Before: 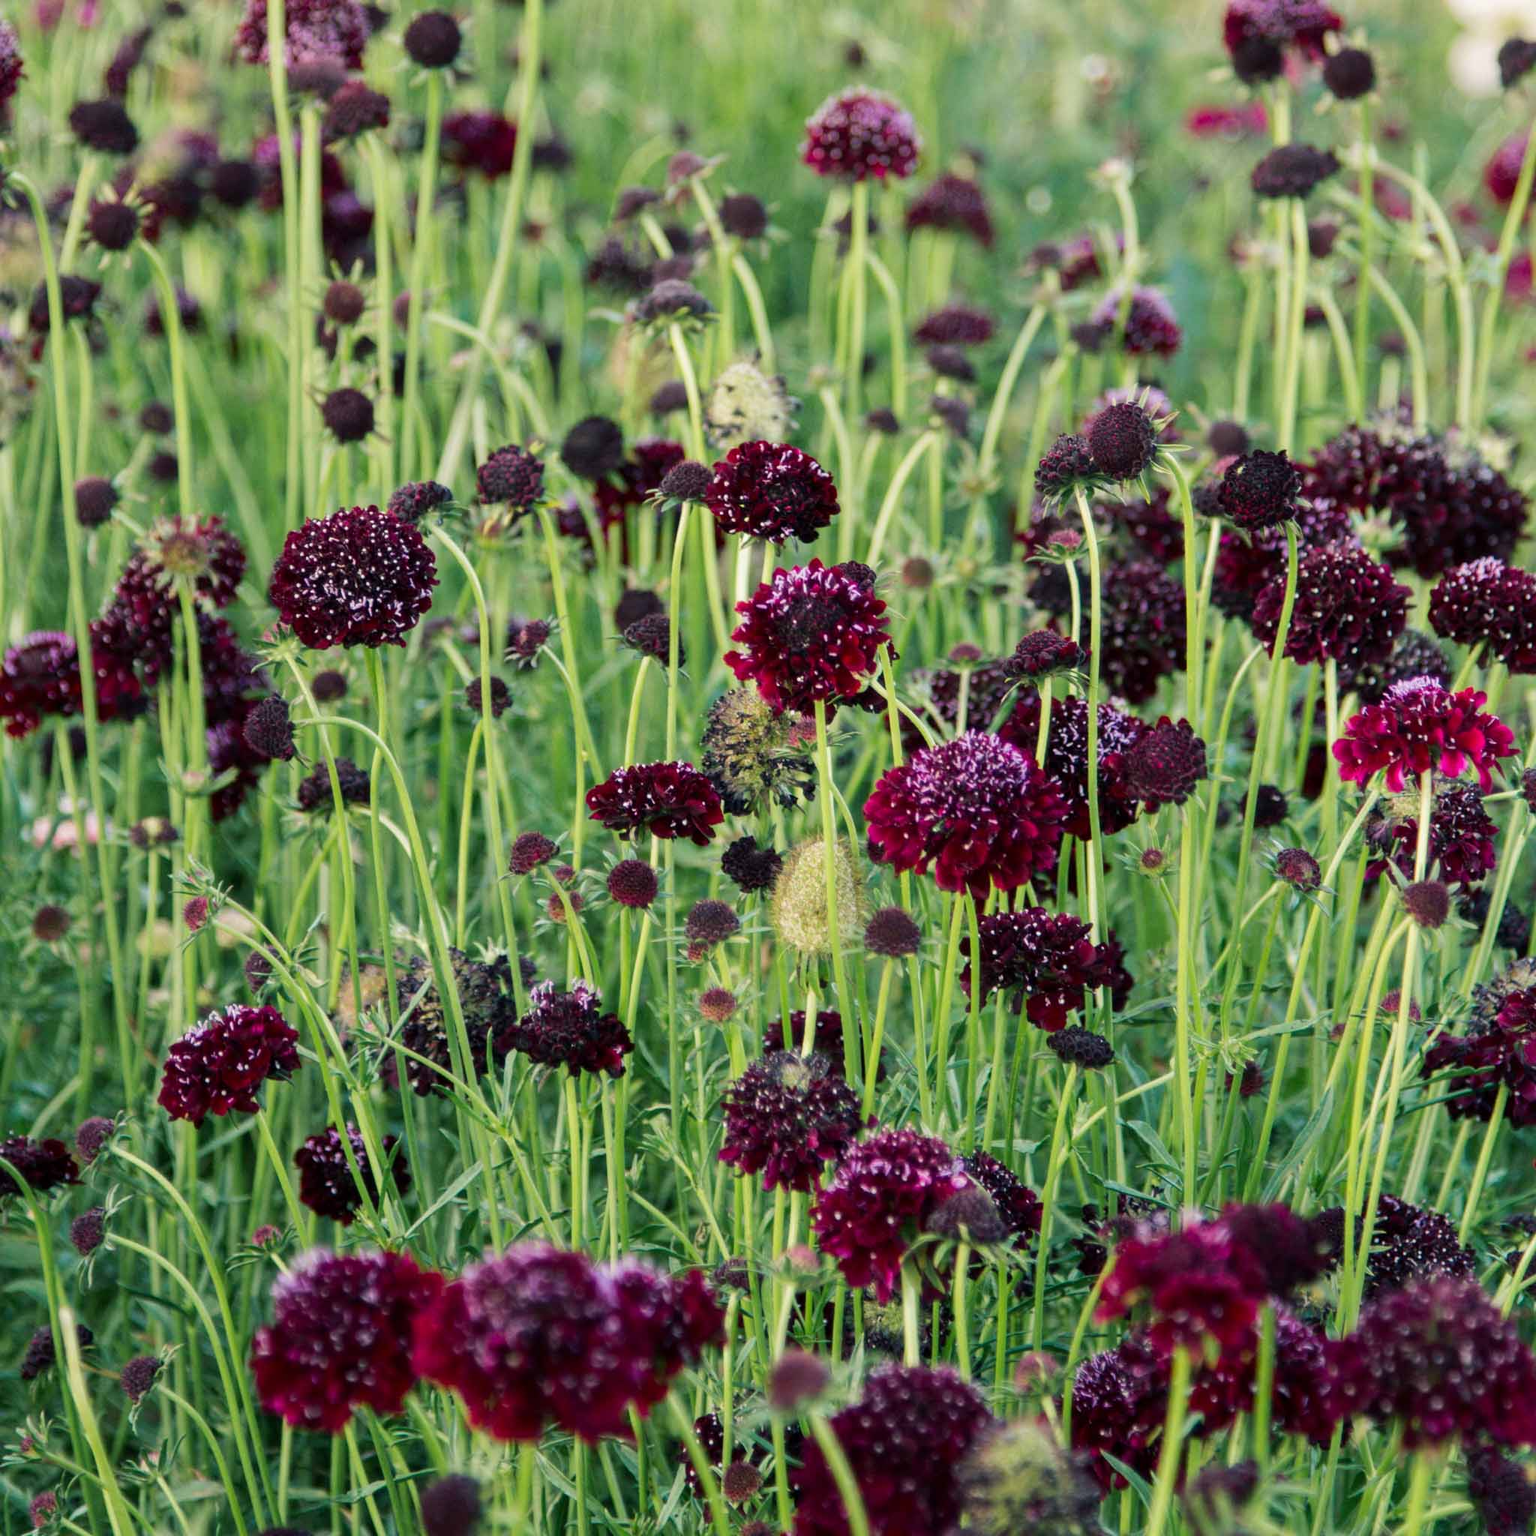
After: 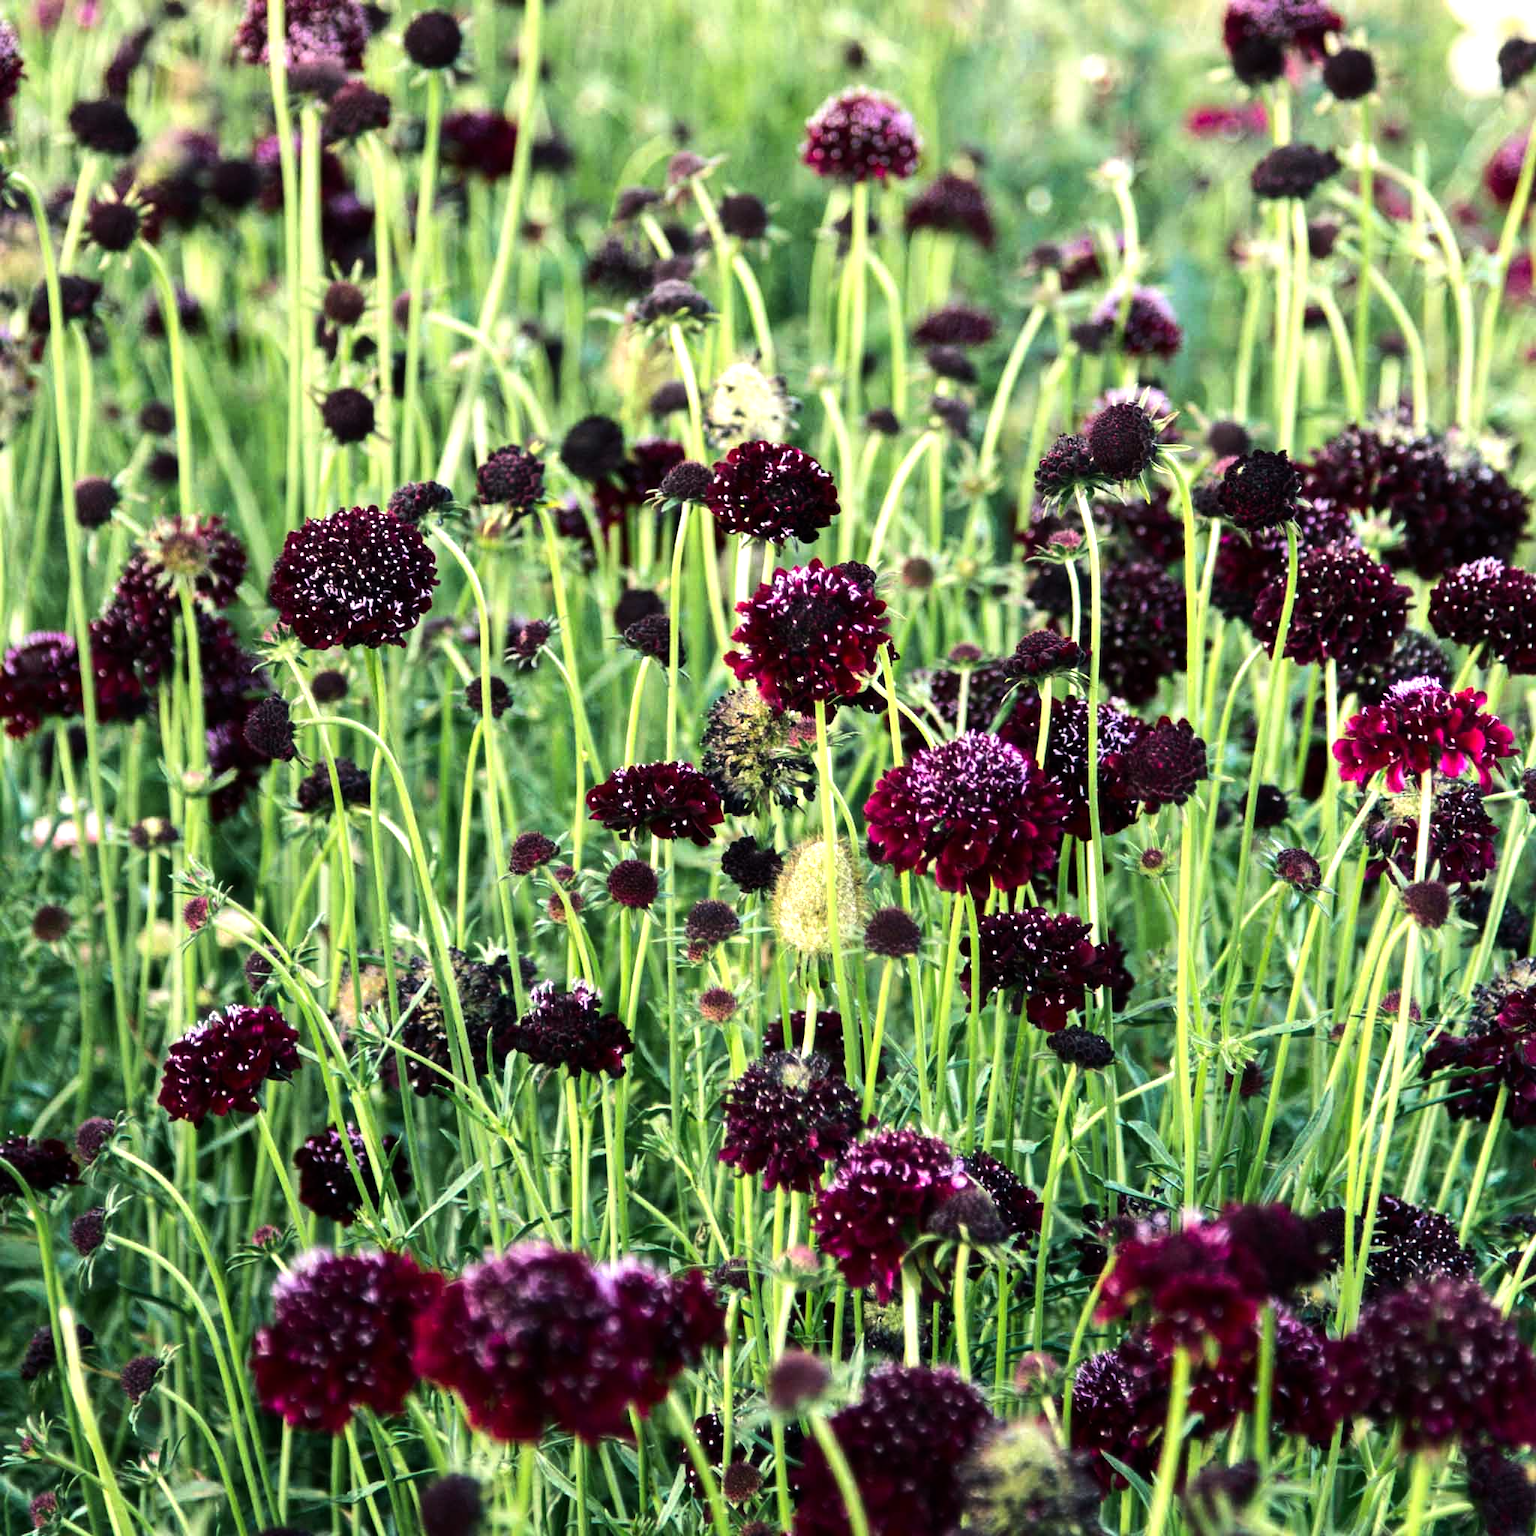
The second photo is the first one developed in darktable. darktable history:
tone equalizer: -8 EV -1.08 EV, -7 EV -1.01 EV, -6 EV -0.867 EV, -5 EV -0.578 EV, -3 EV 0.578 EV, -2 EV 0.867 EV, -1 EV 1.01 EV, +0 EV 1.08 EV, edges refinement/feathering 500, mask exposure compensation -1.57 EV, preserve details no
base curve: curves: ch0 [(0, 0) (0.472, 0.455) (1, 1)], preserve colors none
